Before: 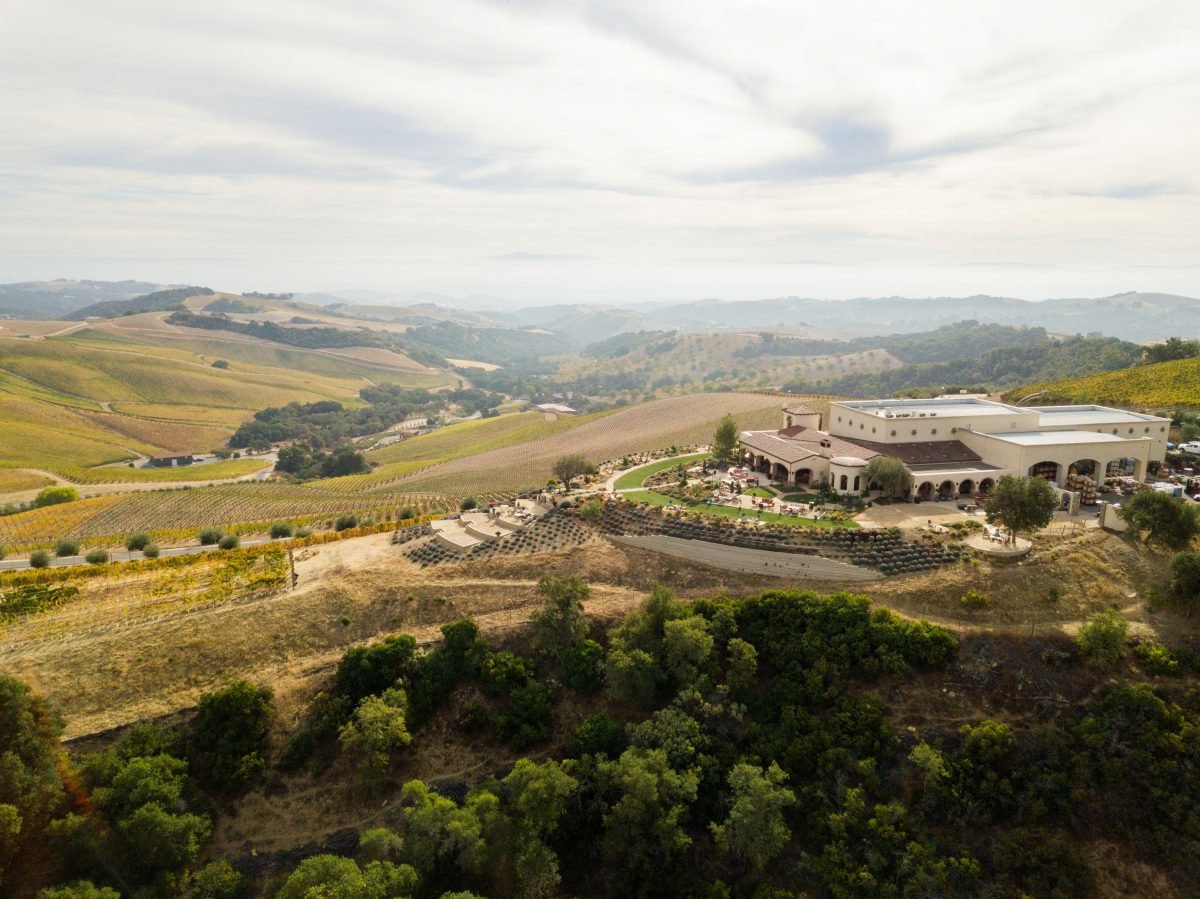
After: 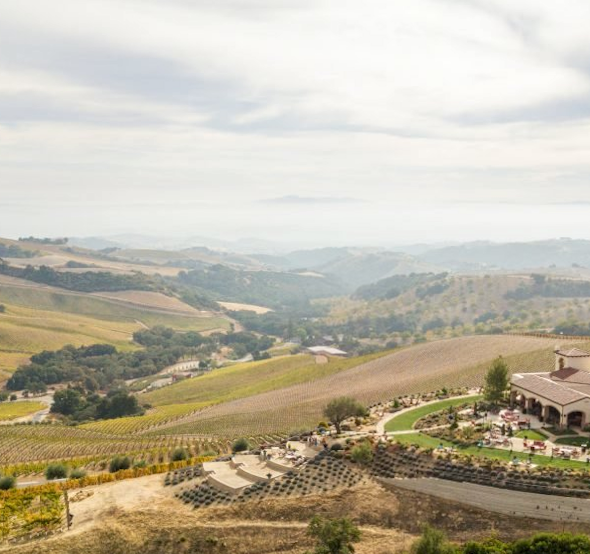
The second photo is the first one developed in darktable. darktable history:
crop: left 17.835%, top 7.675%, right 32.881%, bottom 32.213%
local contrast: detail 117%
rotate and perspective: lens shift (horizontal) -0.055, automatic cropping off
white balance: emerald 1
